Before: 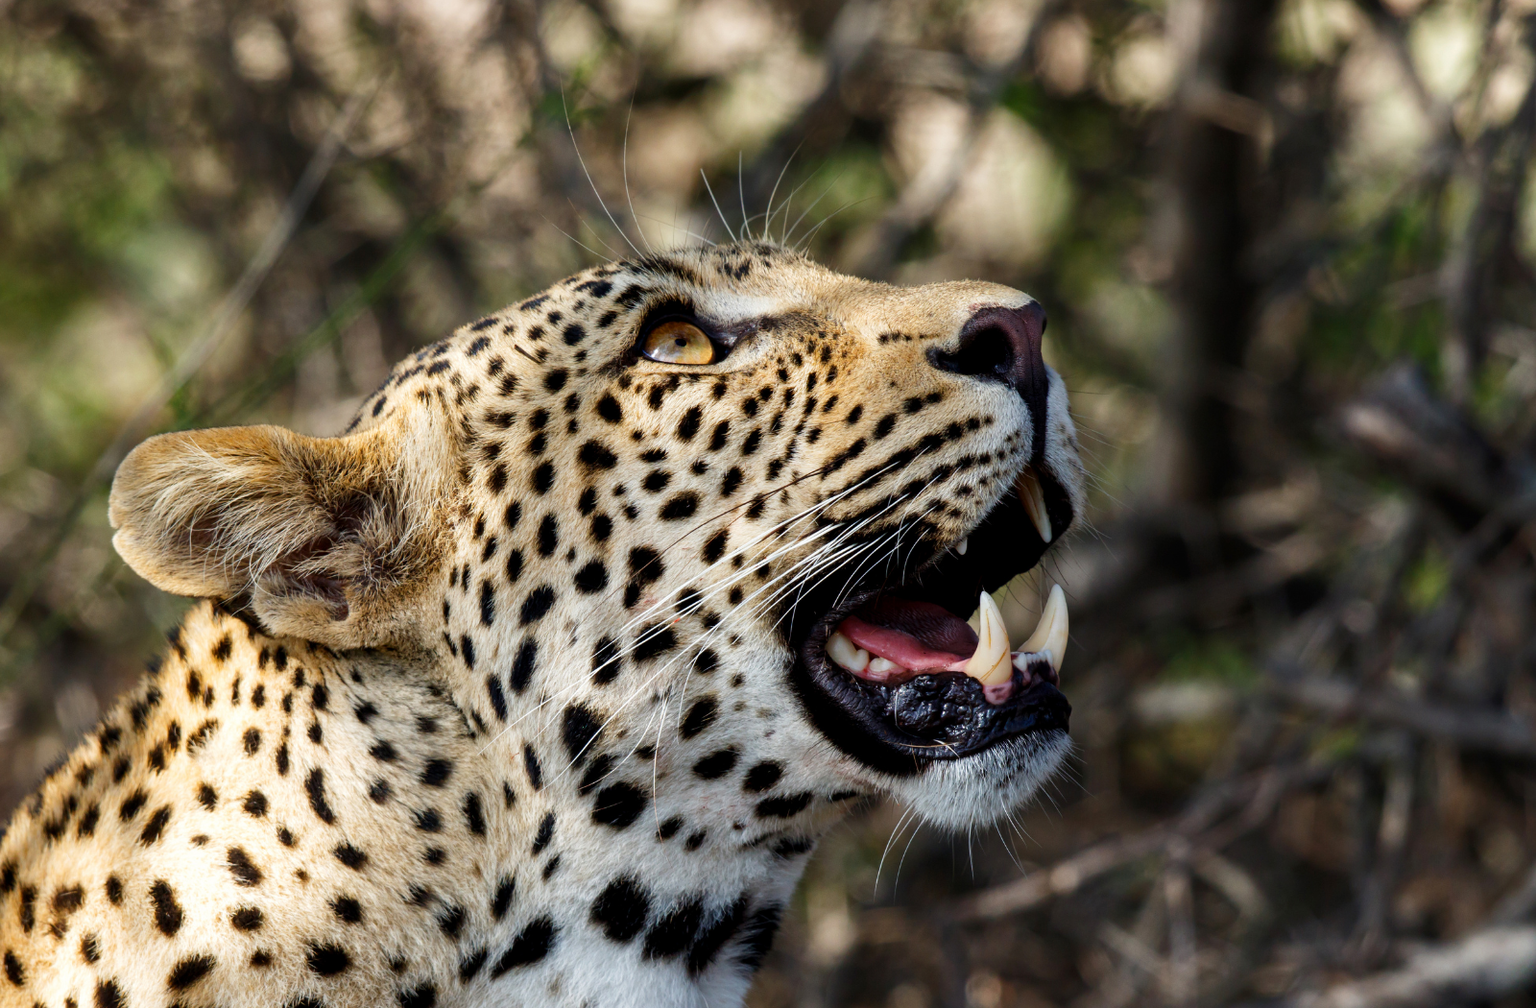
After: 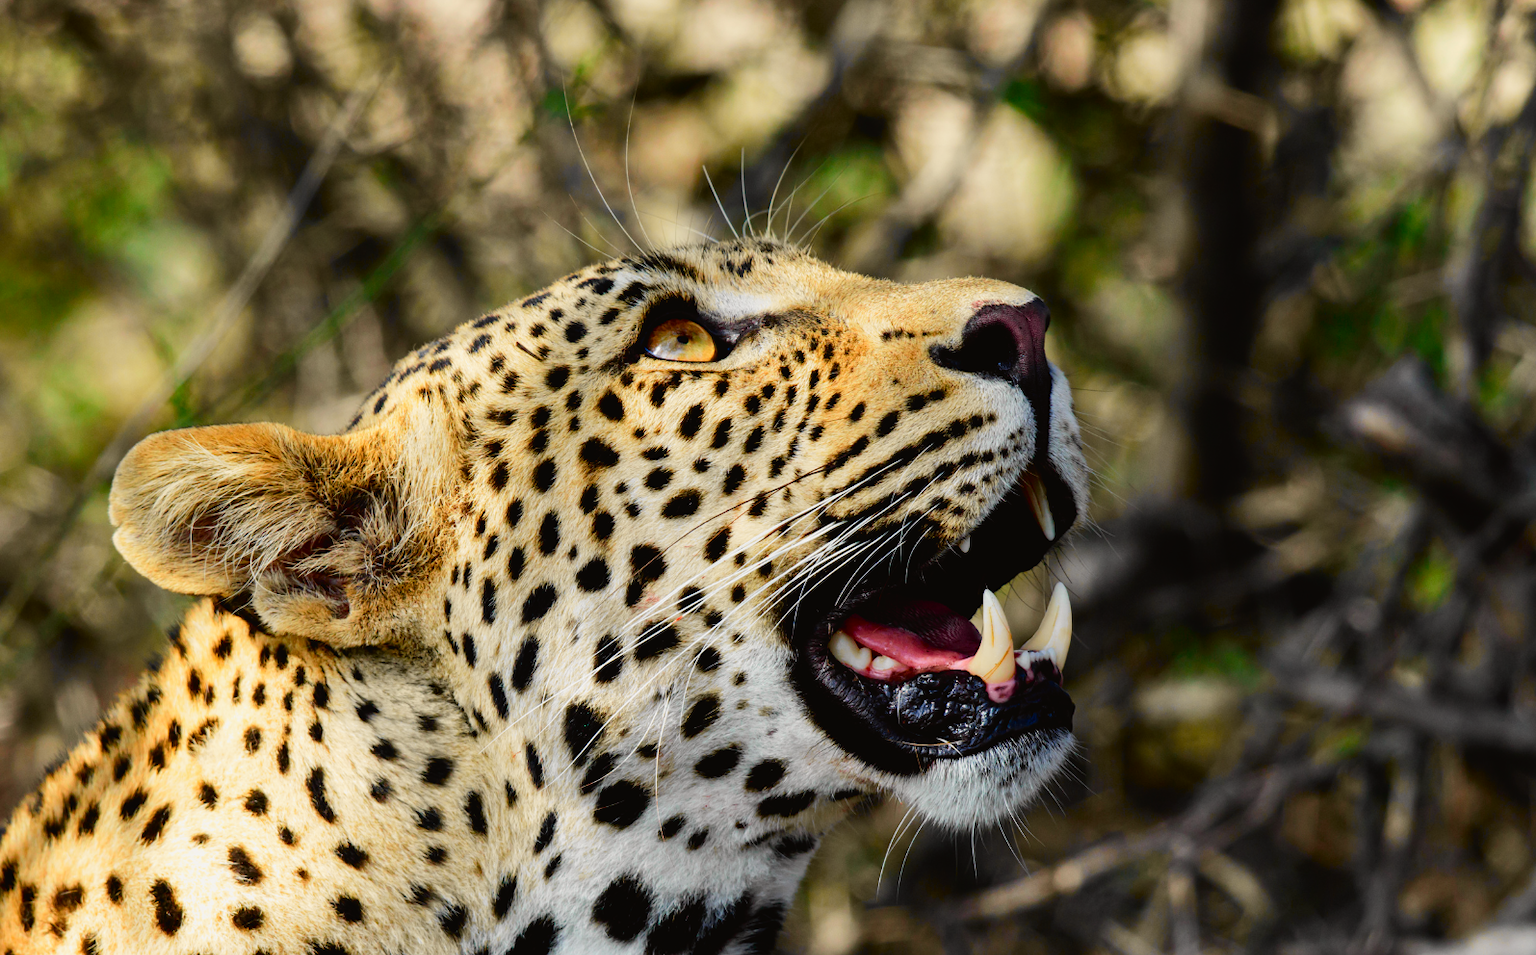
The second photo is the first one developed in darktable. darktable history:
crop: top 0.448%, right 0.264%, bottom 5.045%
color balance rgb: perceptual saturation grading › global saturation 25%, global vibrance 10%
tone curve: curves: ch0 [(0, 0.019) (0.066, 0.043) (0.189, 0.182) (0.368, 0.407) (0.501, 0.564) (0.677, 0.729) (0.851, 0.861) (0.997, 0.959)]; ch1 [(0, 0) (0.187, 0.121) (0.388, 0.346) (0.437, 0.409) (0.474, 0.472) (0.499, 0.501) (0.514, 0.507) (0.548, 0.557) (0.653, 0.663) (0.812, 0.856) (1, 1)]; ch2 [(0, 0) (0.246, 0.214) (0.421, 0.427) (0.459, 0.484) (0.5, 0.504) (0.518, 0.516) (0.529, 0.548) (0.56, 0.576) (0.607, 0.63) (0.744, 0.734) (0.867, 0.821) (0.993, 0.889)], color space Lab, independent channels, preserve colors none
